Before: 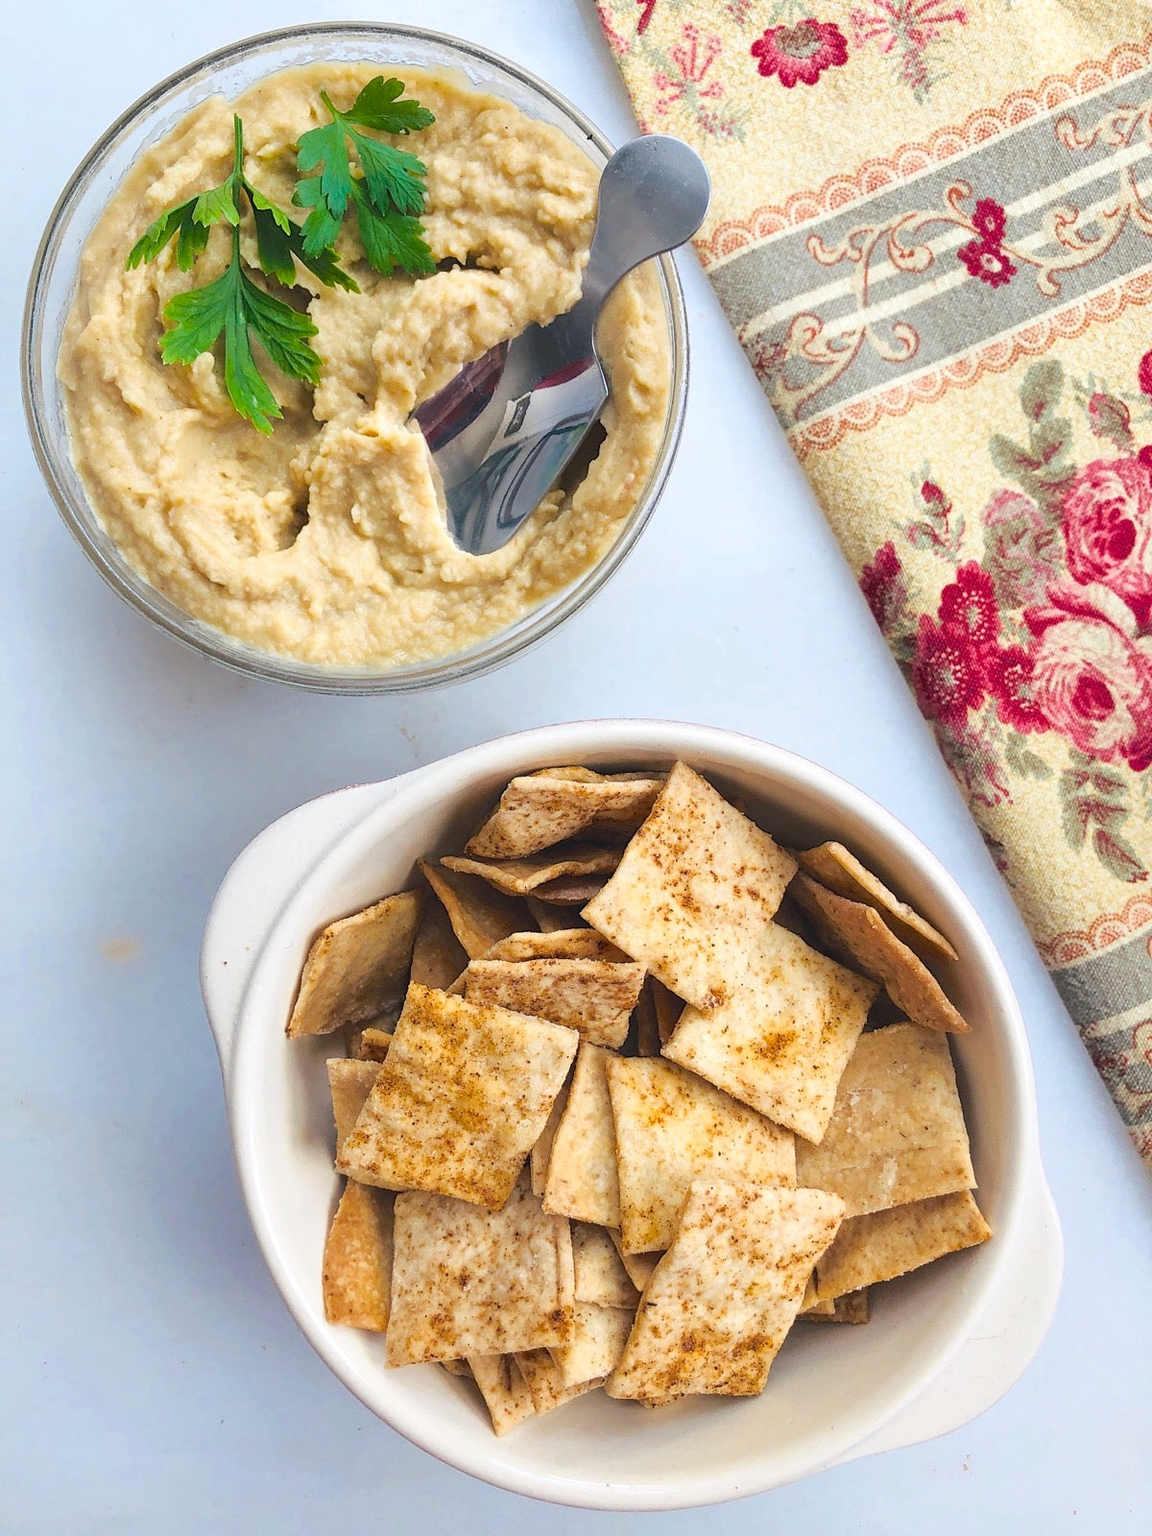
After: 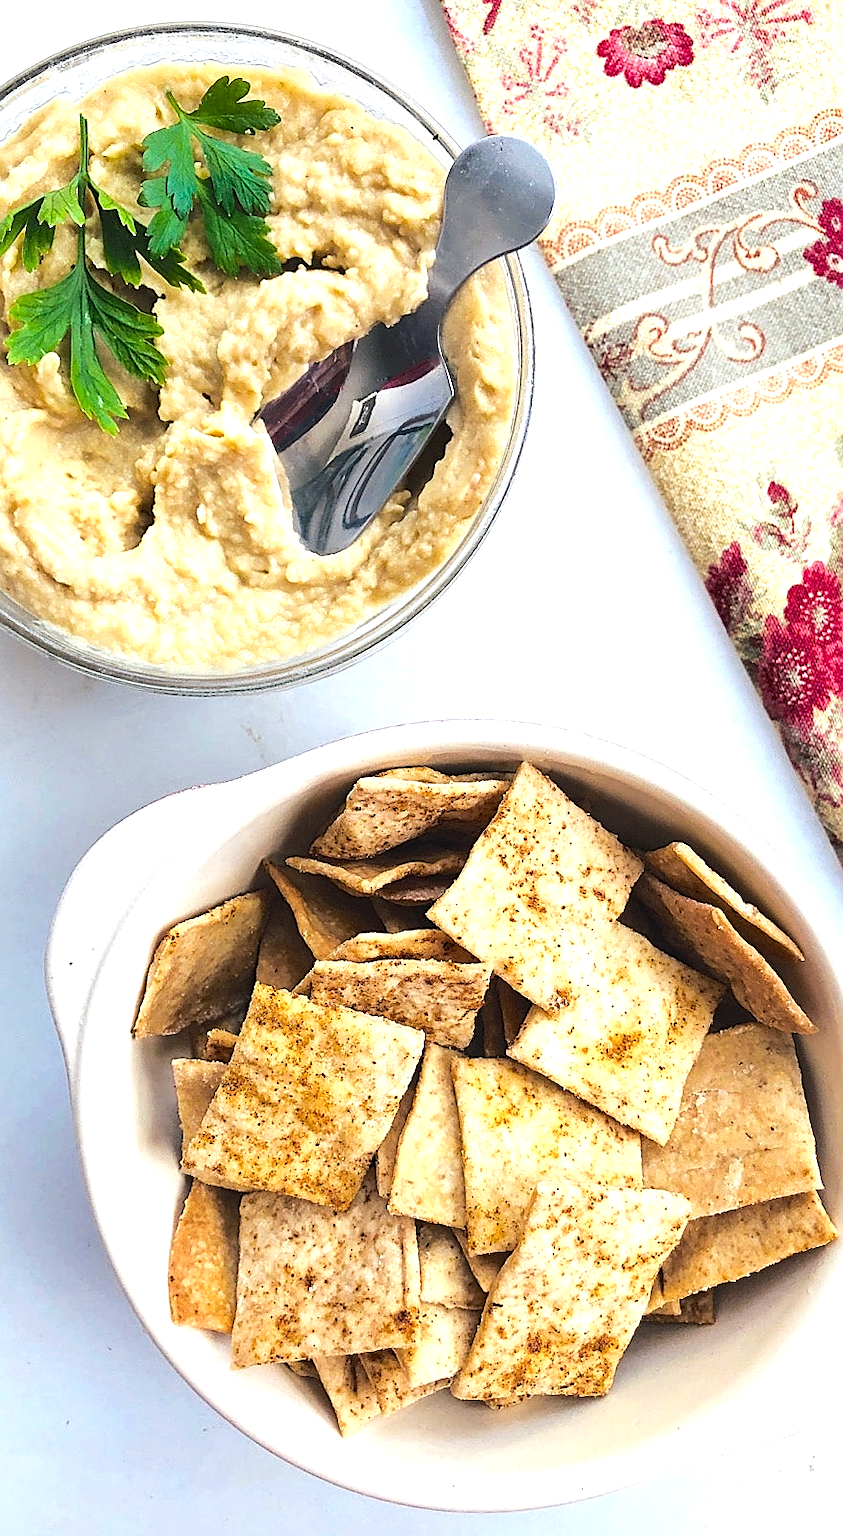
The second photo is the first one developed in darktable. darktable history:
crop: left 13.443%, right 13.31%
sharpen: on, module defaults
tone equalizer: -8 EV -0.75 EV, -7 EV -0.7 EV, -6 EV -0.6 EV, -5 EV -0.4 EV, -3 EV 0.4 EV, -2 EV 0.6 EV, -1 EV 0.7 EV, +0 EV 0.75 EV, edges refinement/feathering 500, mask exposure compensation -1.57 EV, preserve details no
